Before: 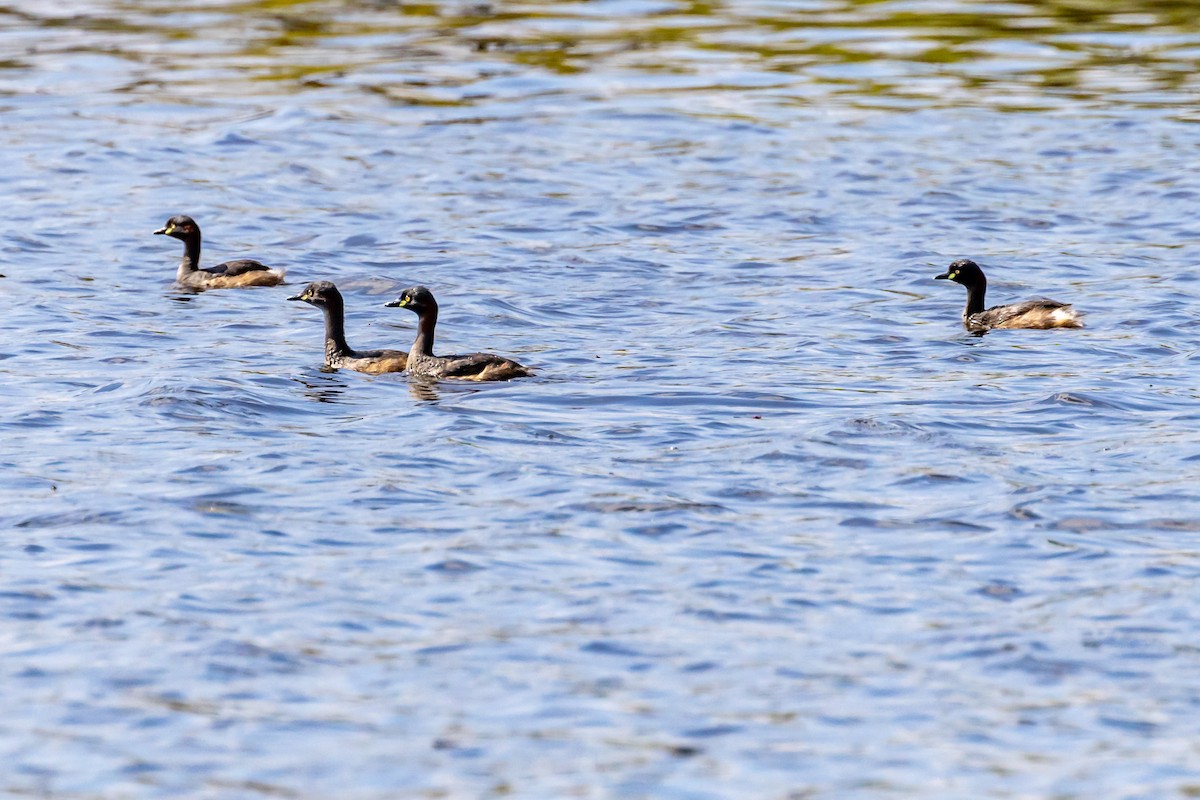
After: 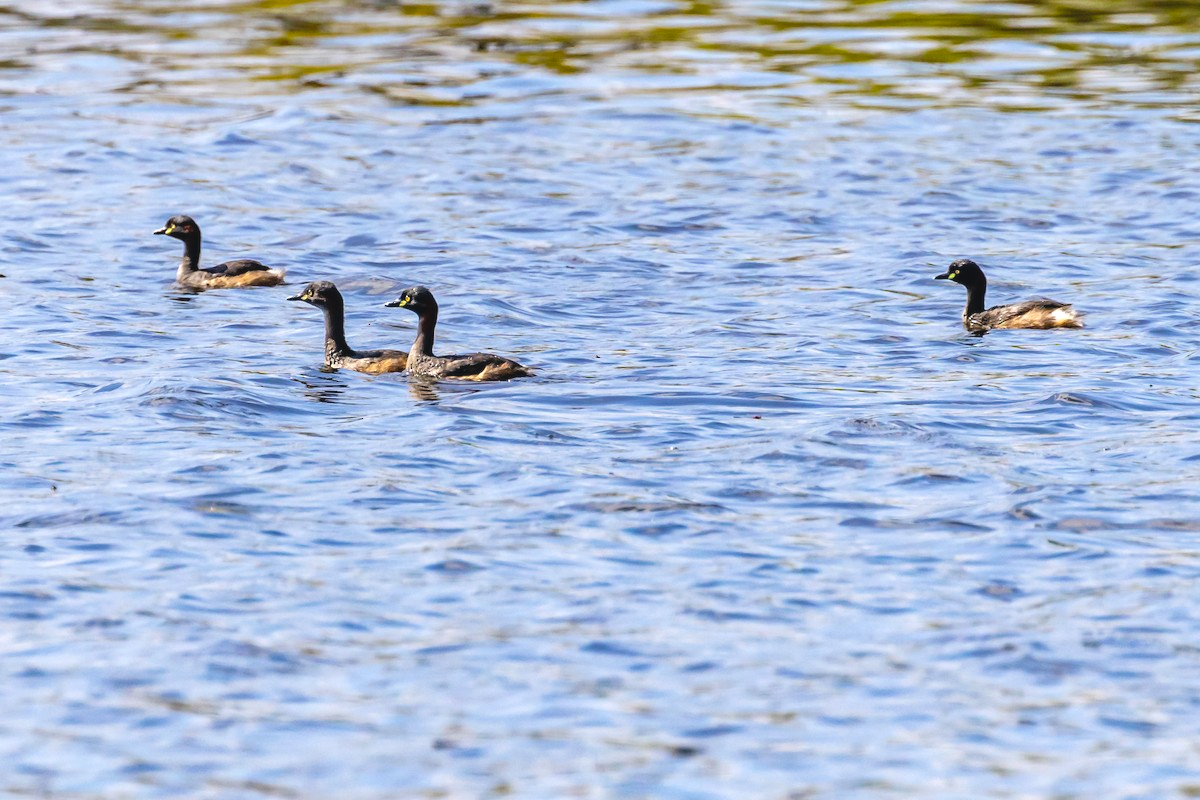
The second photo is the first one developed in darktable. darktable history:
color balance rgb: shadows lift › chroma 3.241%, shadows lift › hue 242.99°, global offset › luminance 0.751%, linear chroma grading › global chroma 15.549%, perceptual saturation grading › global saturation 0.091%, contrast 5.67%
